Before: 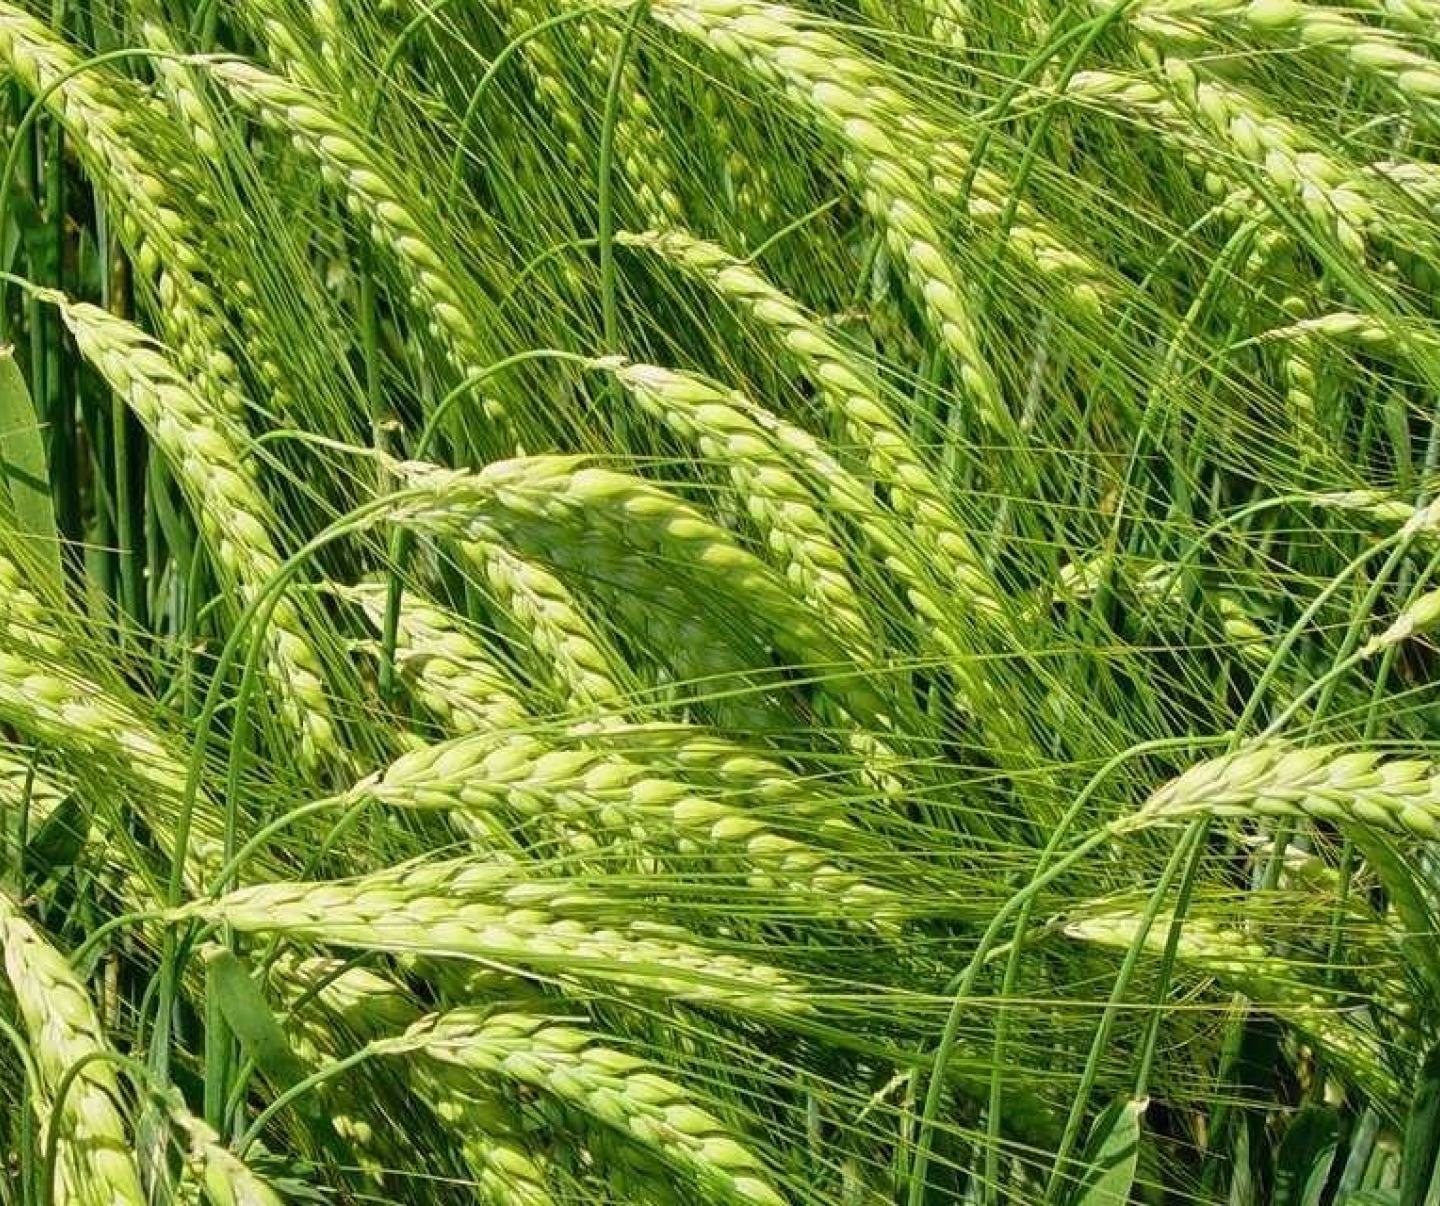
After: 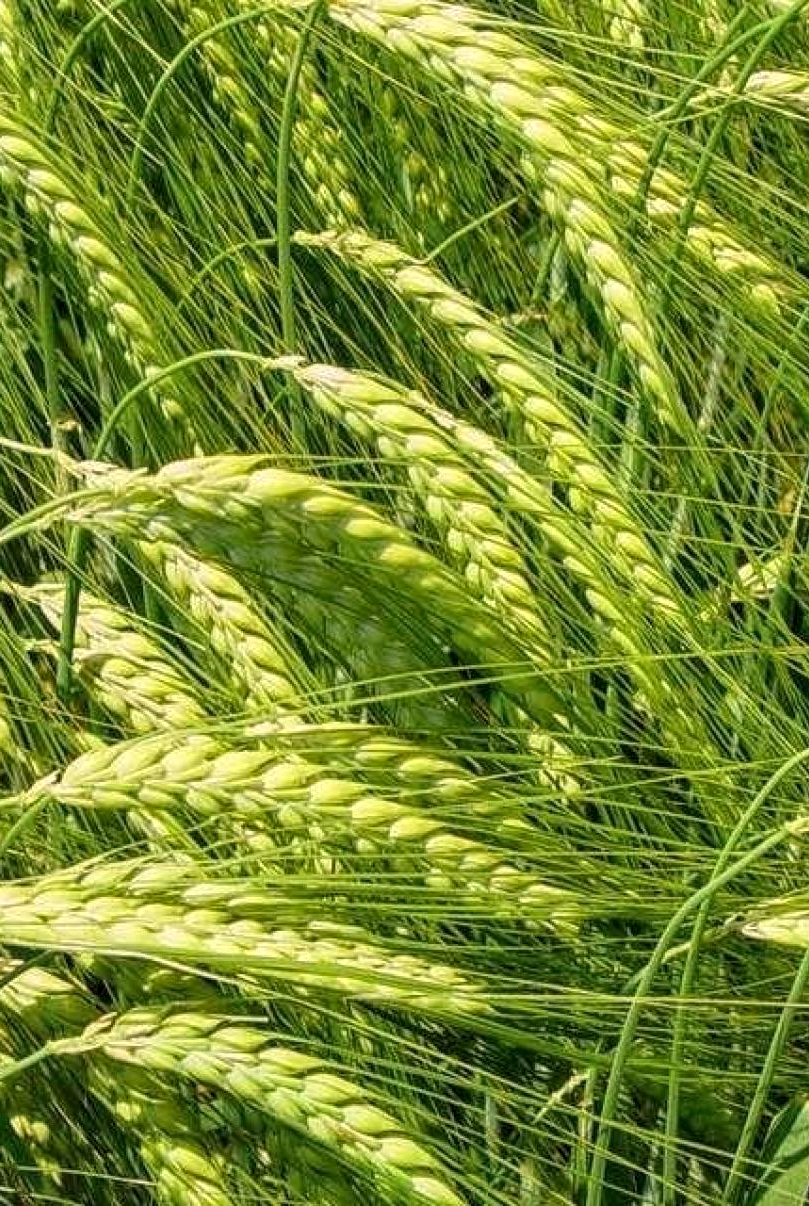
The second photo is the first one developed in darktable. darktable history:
color calibration: output R [1.063, -0.012, -0.003, 0], output B [-0.079, 0.047, 1, 0], illuminant same as pipeline (D50), adaptation none (bypass), x 0.332, y 0.335, temperature 5012.32 K
local contrast: on, module defaults
crop and rotate: left 22.43%, right 21.388%
